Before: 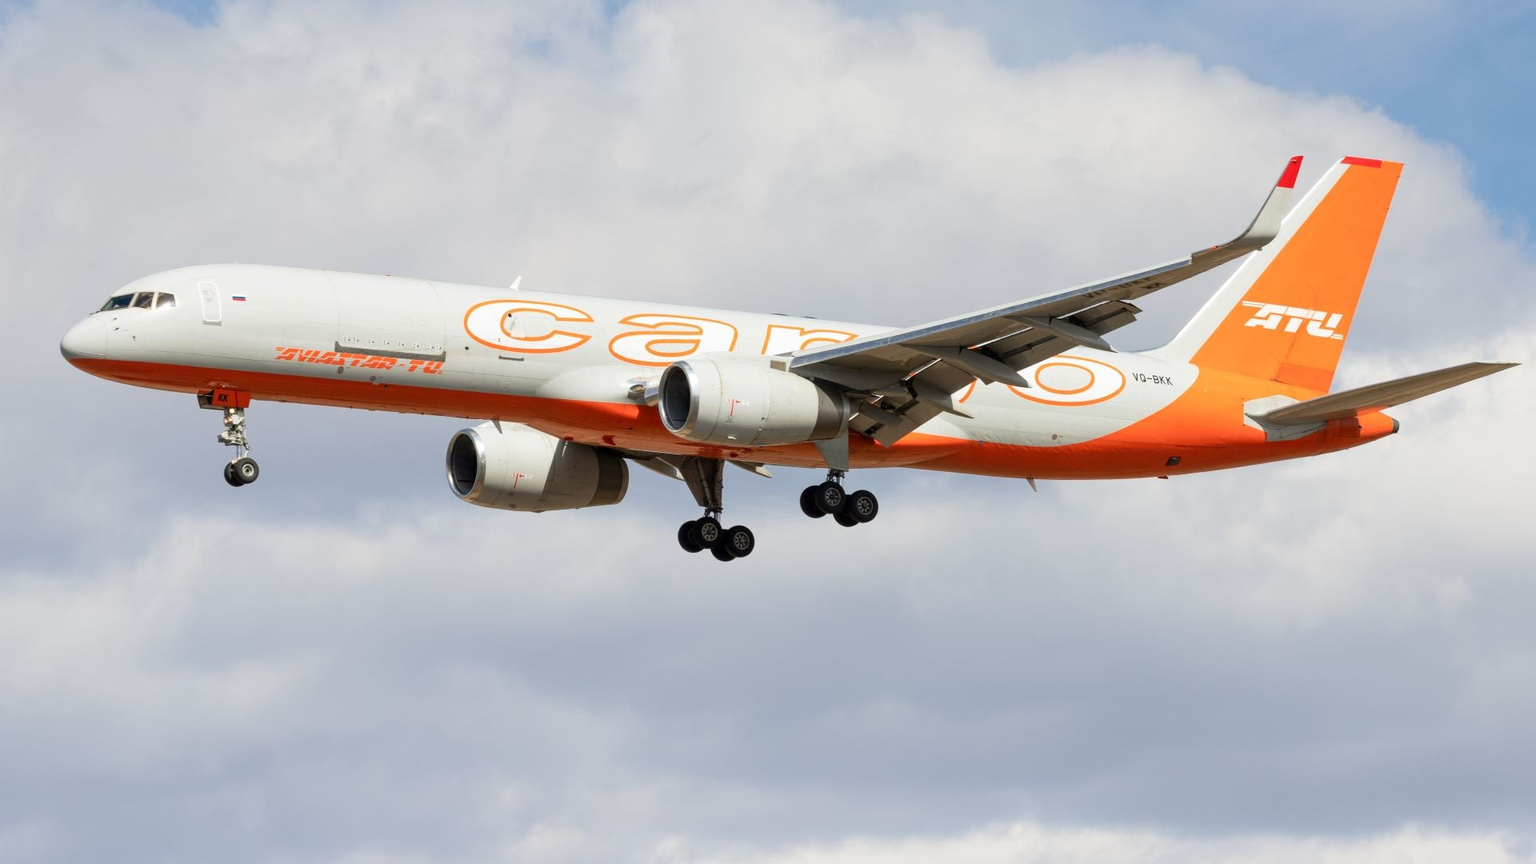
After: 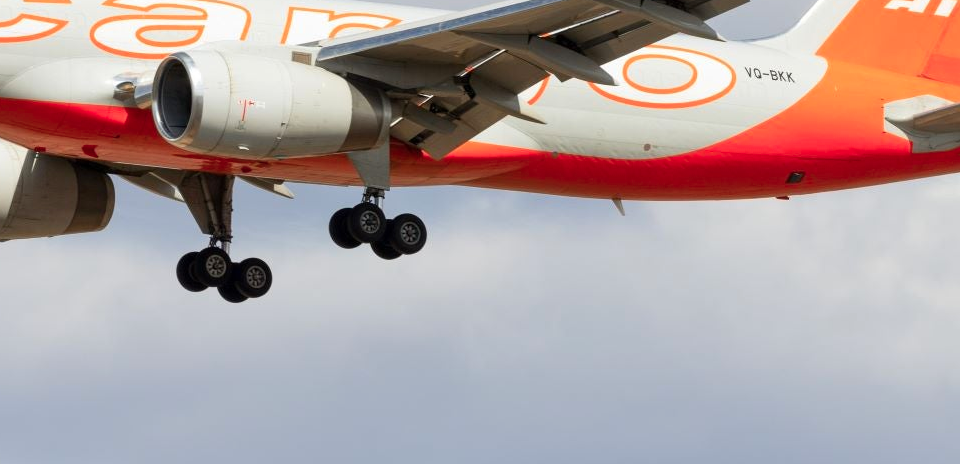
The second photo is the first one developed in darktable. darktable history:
crop: left 34.993%, top 36.944%, right 15.005%, bottom 20.059%
color zones: curves: ch1 [(0.309, 0.524) (0.41, 0.329) (0.508, 0.509)]; ch2 [(0.25, 0.457) (0.75, 0.5)]
